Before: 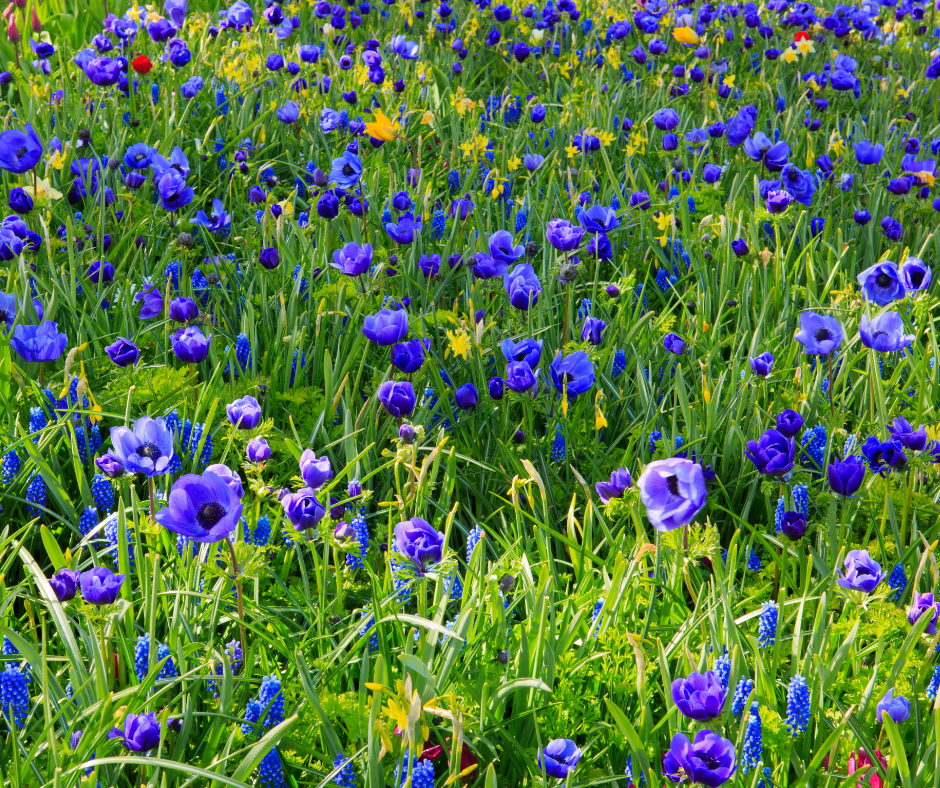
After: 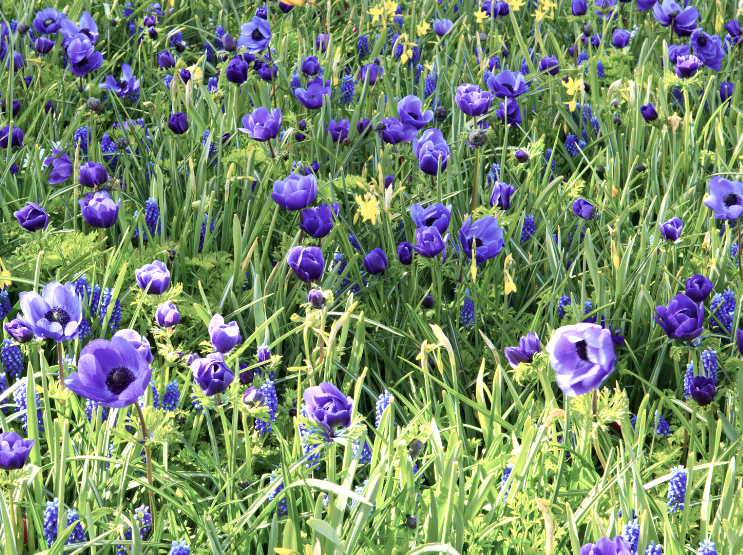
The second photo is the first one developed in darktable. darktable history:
exposure: exposure 0.607 EV, compensate exposure bias true, compensate highlight preservation false
haze removal: compatibility mode true, adaptive false
contrast brightness saturation: contrast 0.102, saturation -0.379
crop: left 9.681%, top 17.209%, right 11.275%, bottom 12.333%
